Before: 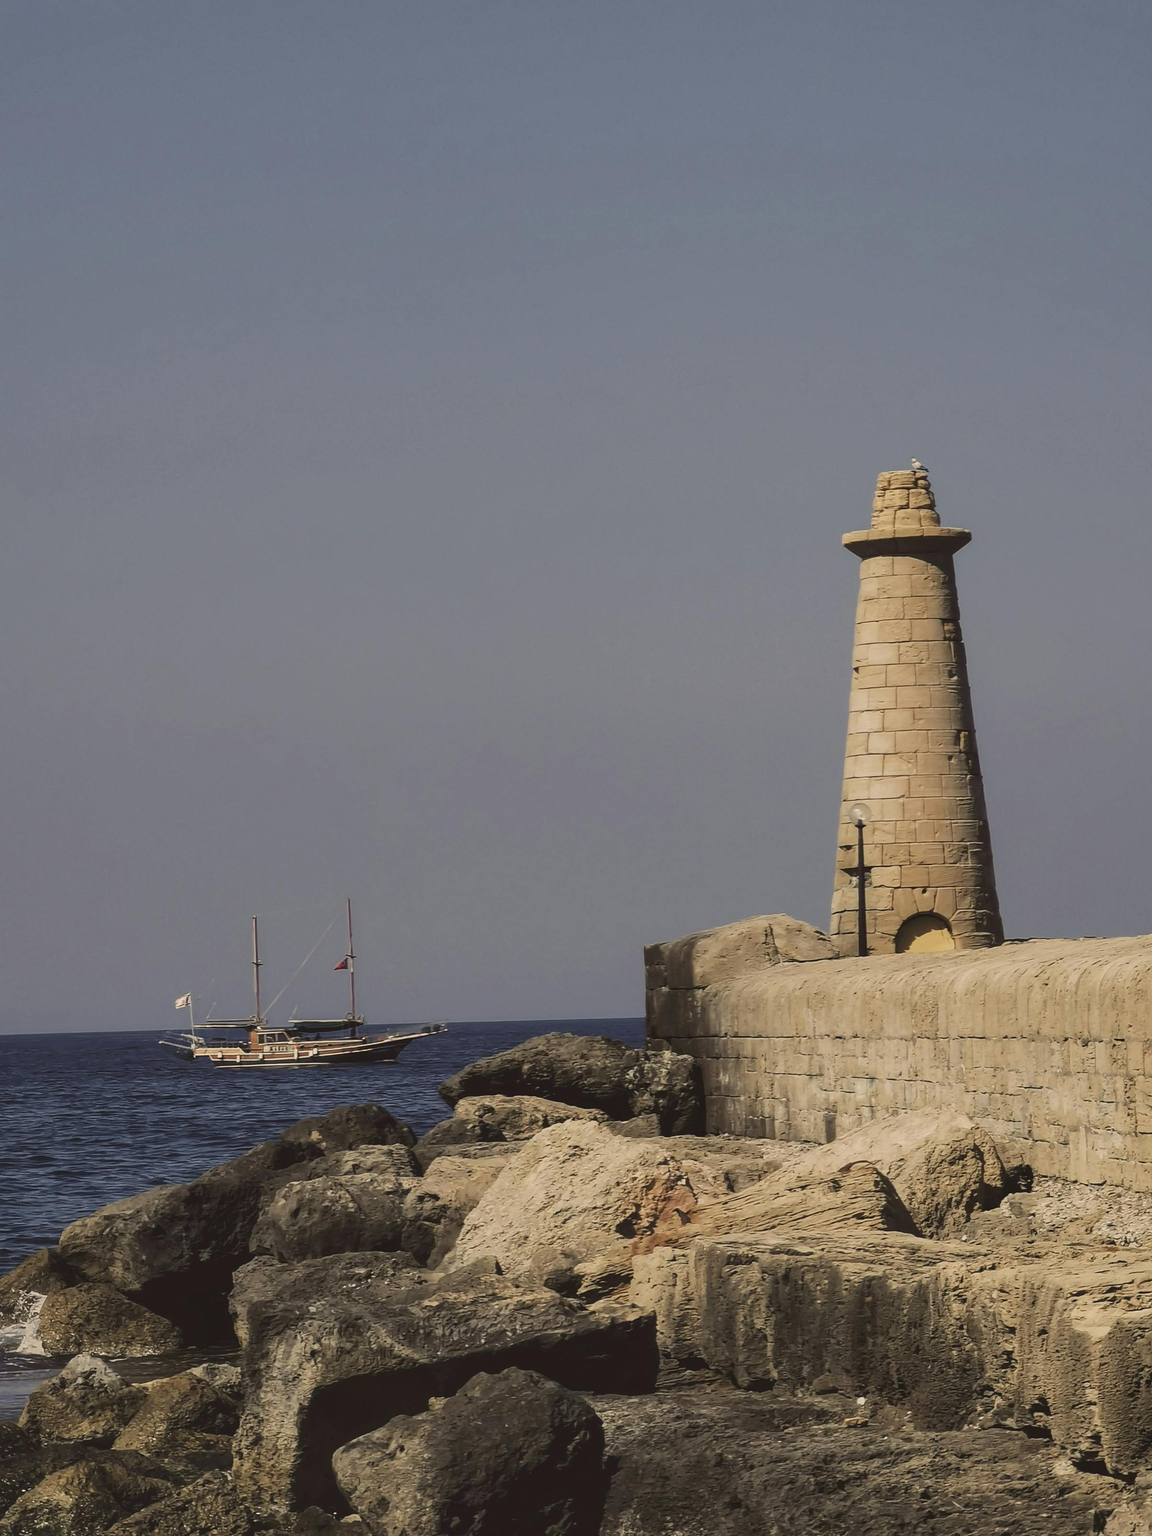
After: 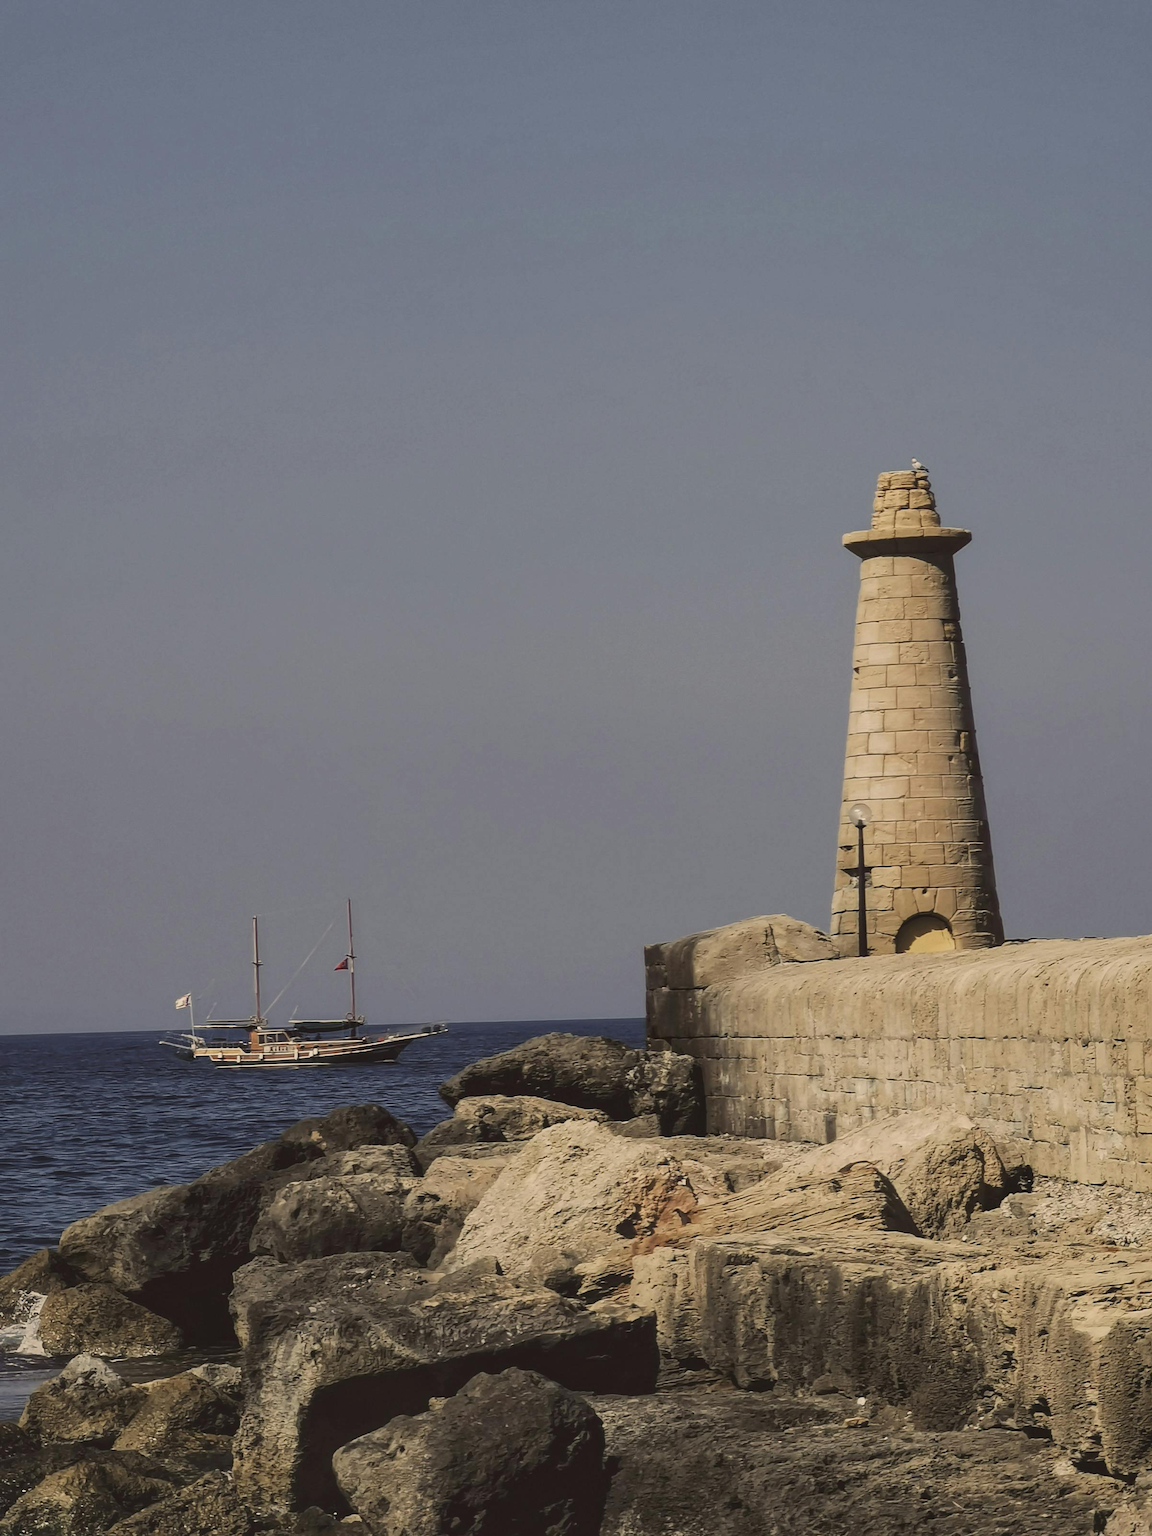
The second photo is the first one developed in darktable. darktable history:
local contrast: mode bilateral grid, contrast 9, coarseness 26, detail 115%, midtone range 0.2
